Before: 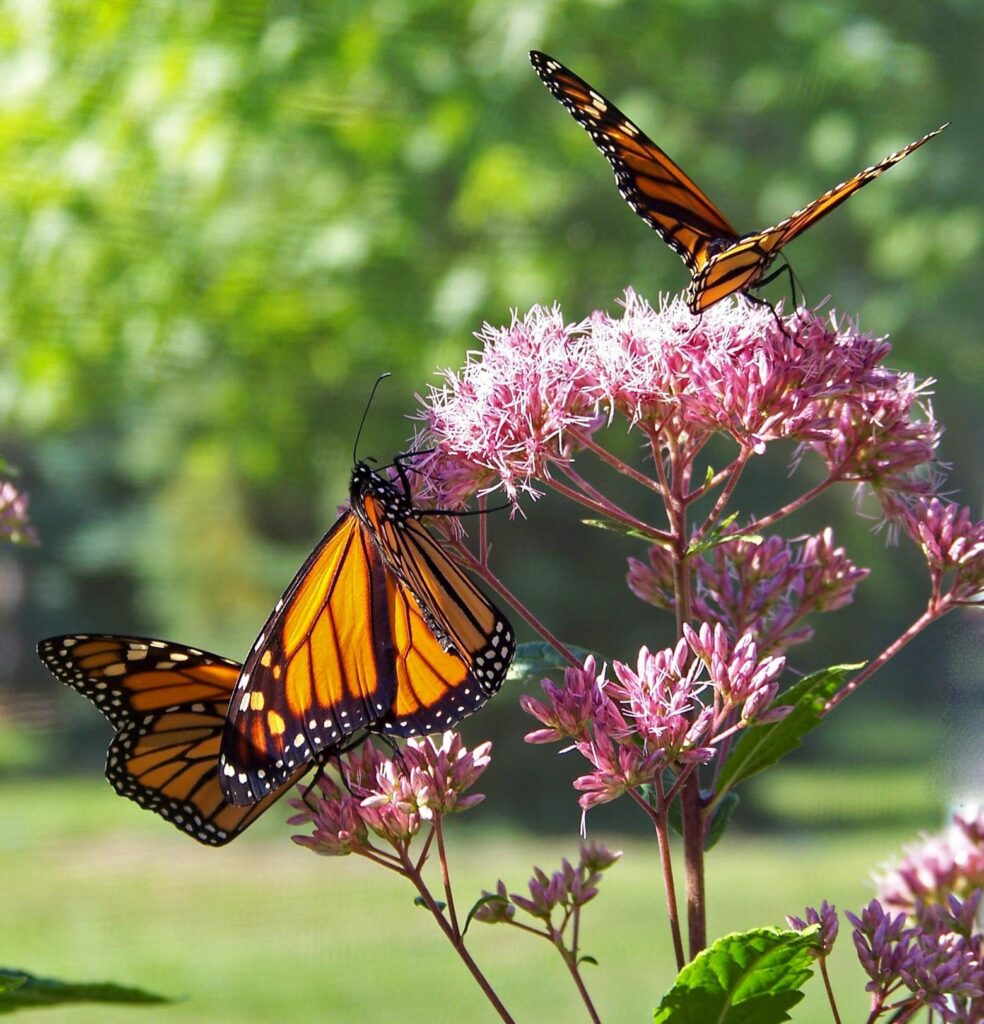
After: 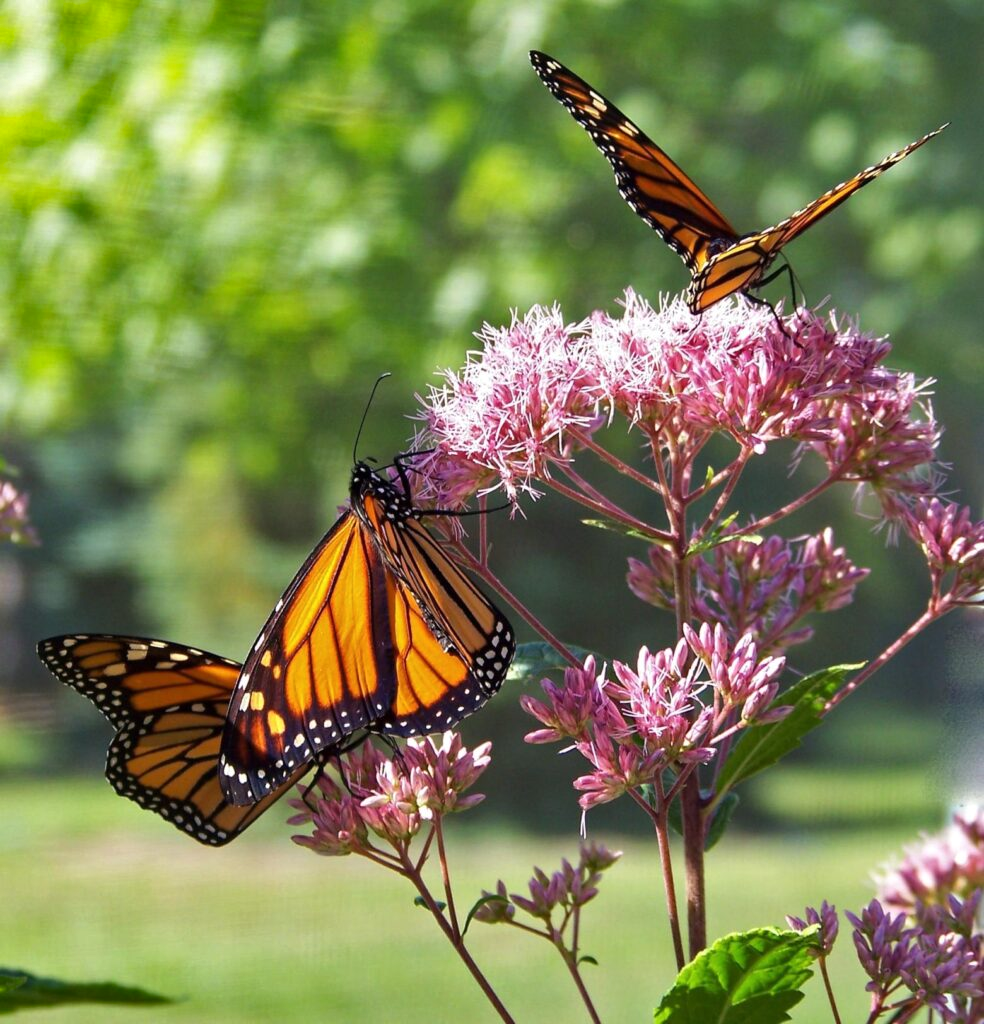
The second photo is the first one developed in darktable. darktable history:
shadows and highlights: shadows 12.21, white point adjustment 1.18, shadows color adjustment 97.98%, highlights color adjustment 58.88%, soften with gaussian
